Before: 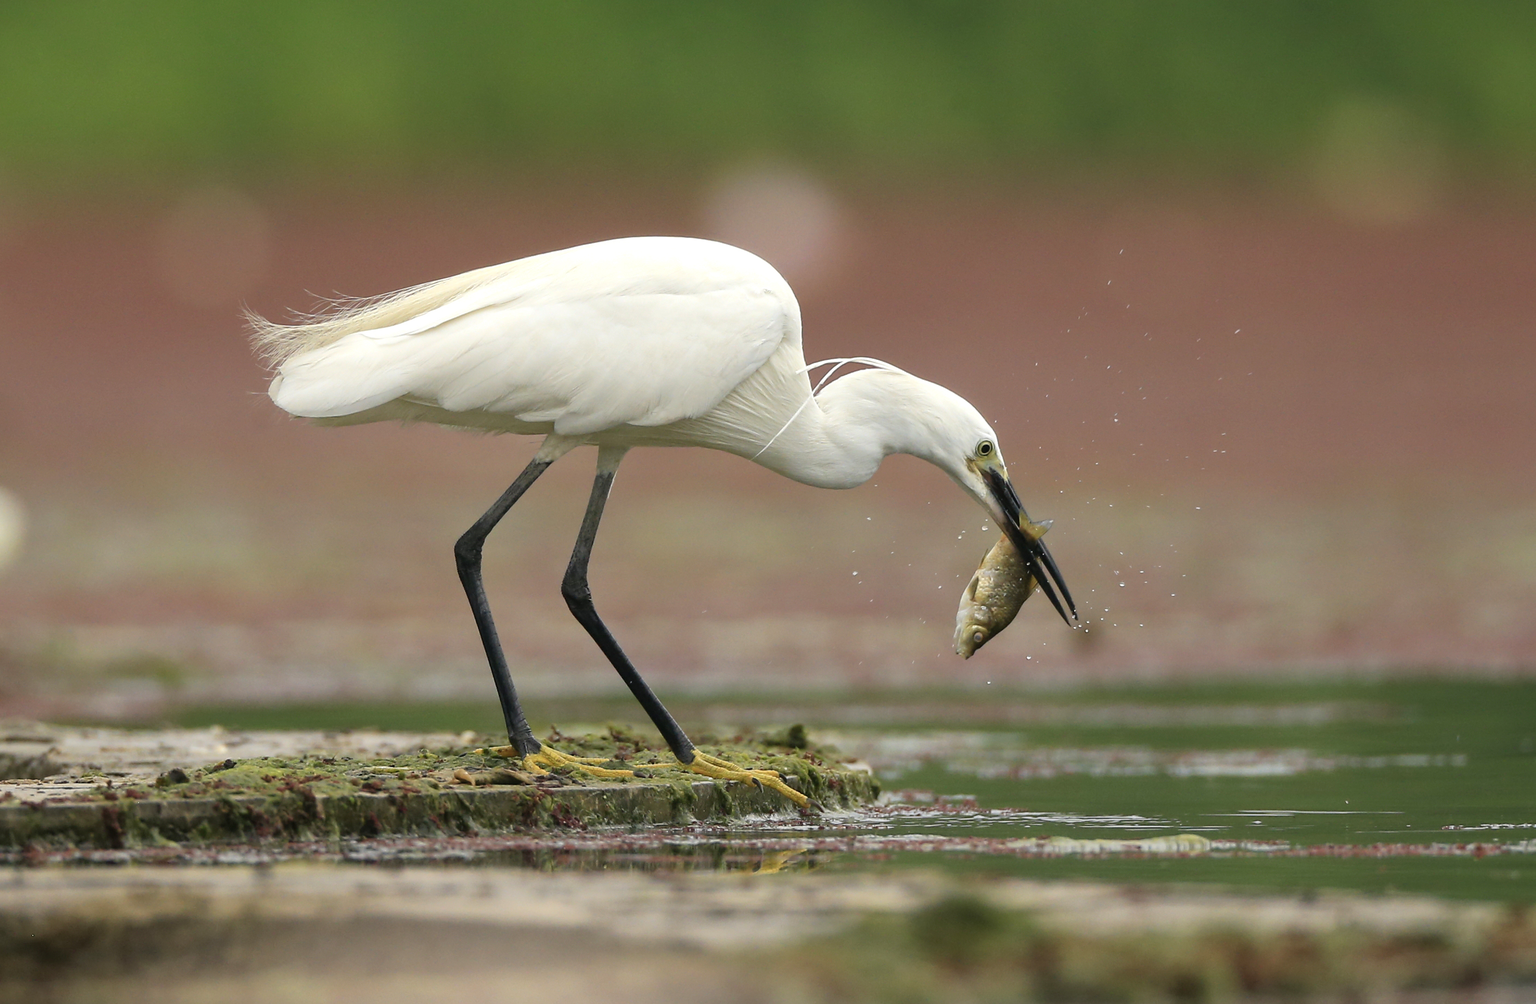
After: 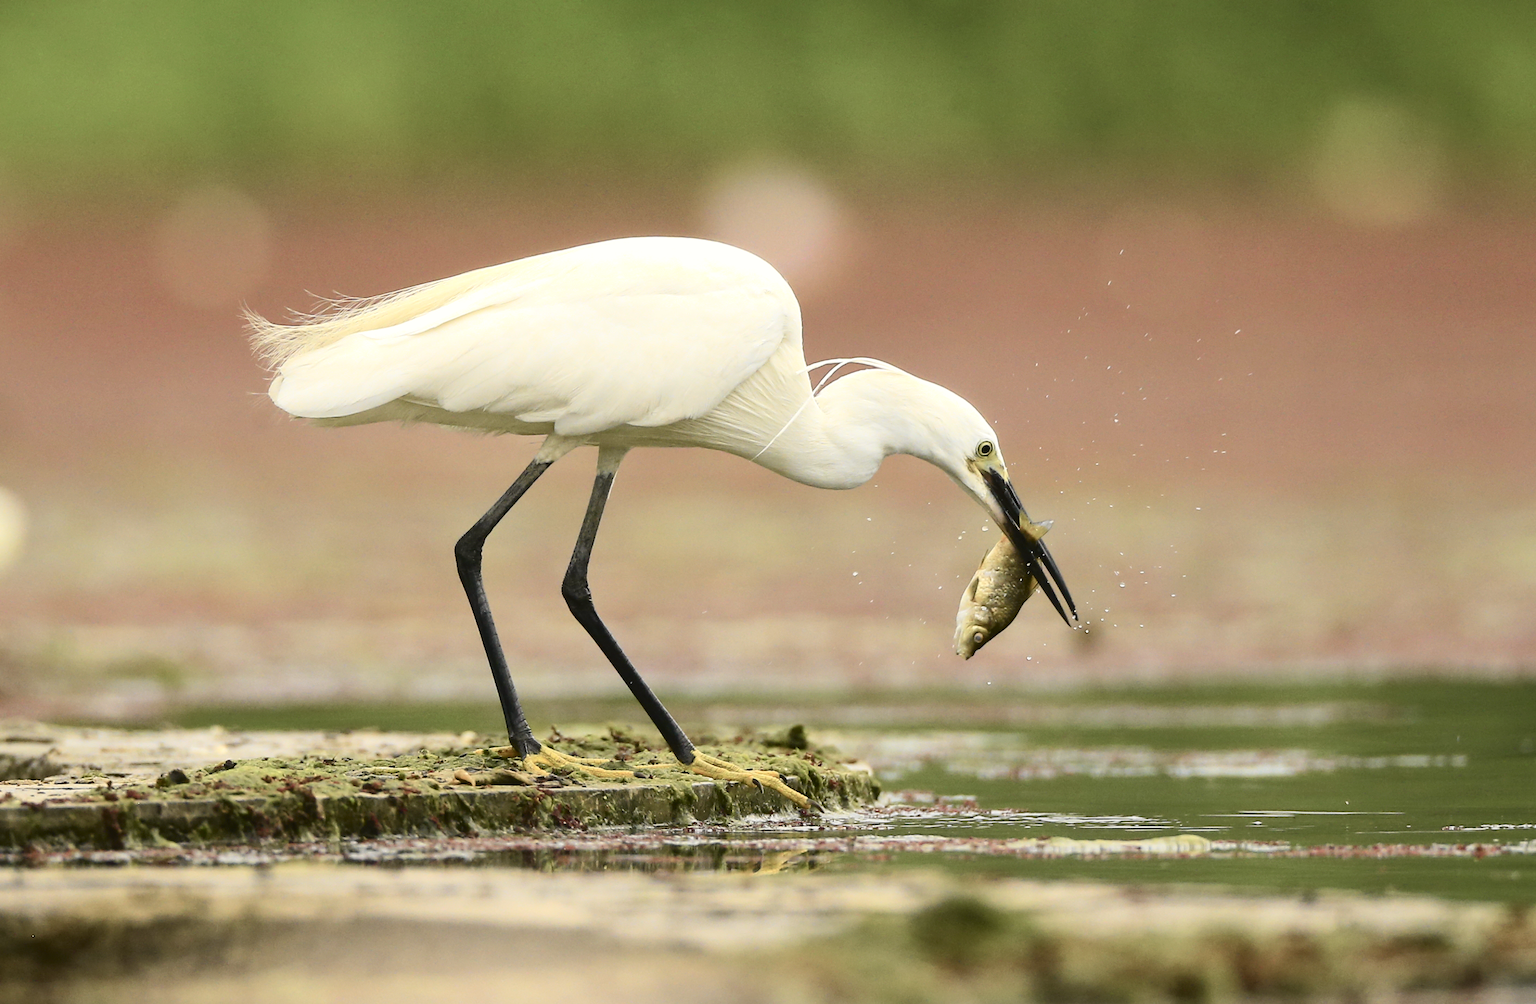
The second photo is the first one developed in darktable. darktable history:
tone curve: curves: ch0 [(0, 0.026) (0.184, 0.172) (0.391, 0.468) (0.446, 0.56) (0.605, 0.758) (0.831, 0.931) (0.992, 1)]; ch1 [(0, 0) (0.437, 0.447) (0.501, 0.502) (0.538, 0.539) (0.574, 0.589) (0.617, 0.64) (0.699, 0.749) (0.859, 0.919) (1, 1)]; ch2 [(0, 0) (0.33, 0.301) (0.421, 0.443) (0.447, 0.482) (0.499, 0.509) (0.538, 0.564) (0.585, 0.615) (0.664, 0.664) (1, 1)], color space Lab, independent channels, preserve colors none
